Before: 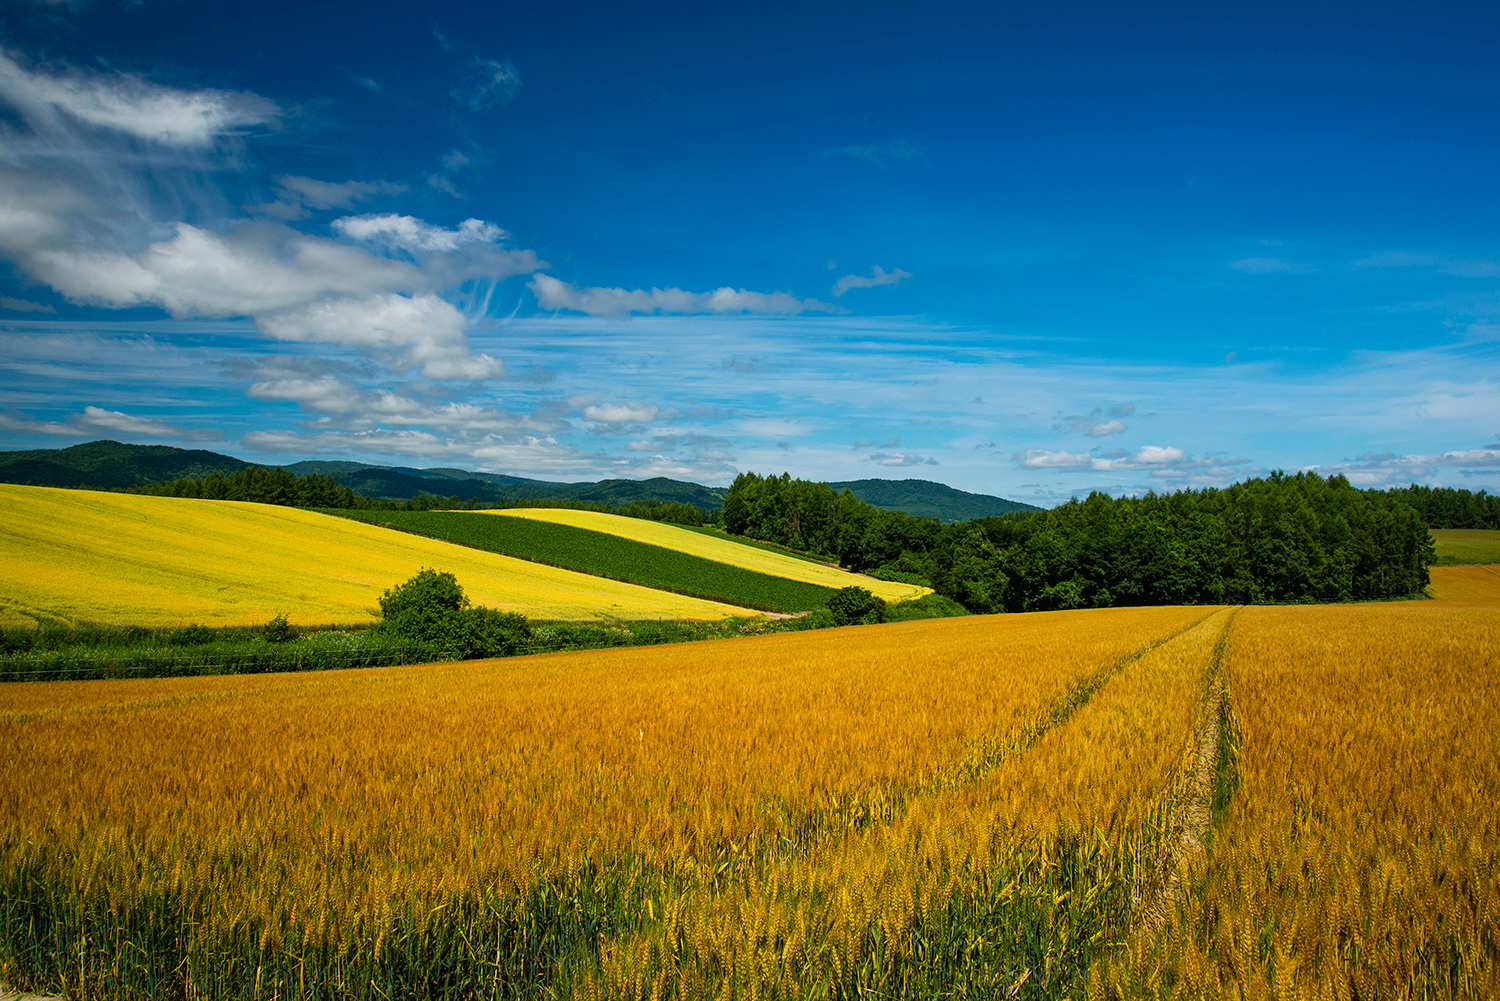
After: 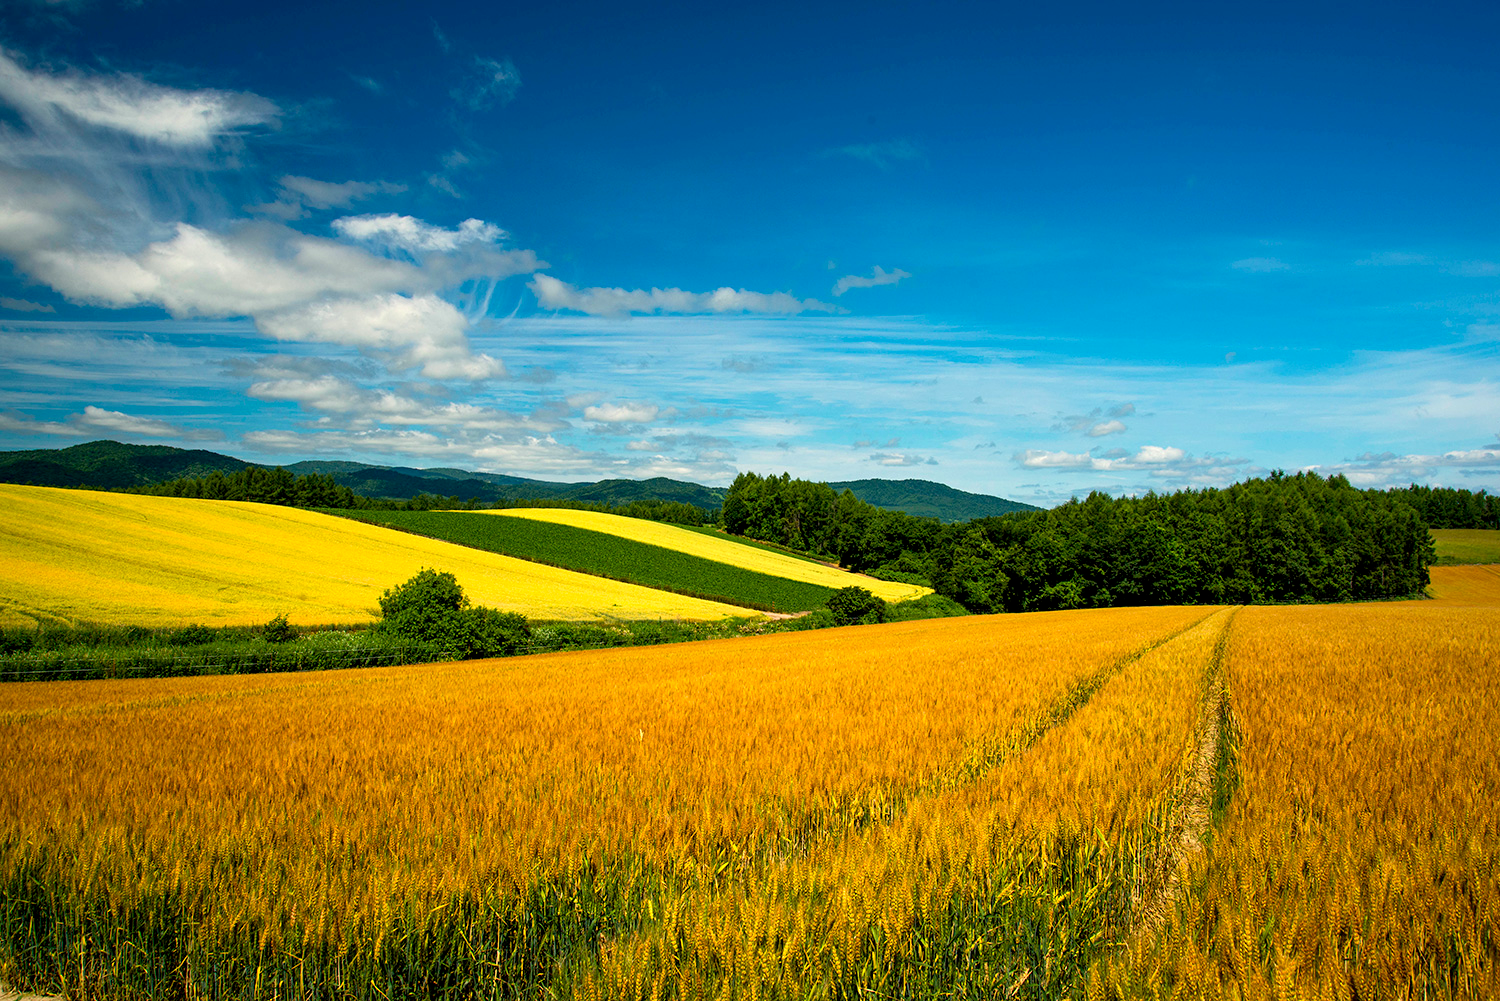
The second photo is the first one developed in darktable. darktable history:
exposure: black level correction 0.005, exposure 0.417 EV, compensate highlight preservation false
white balance: red 1.045, blue 0.932
tone equalizer: on, module defaults
